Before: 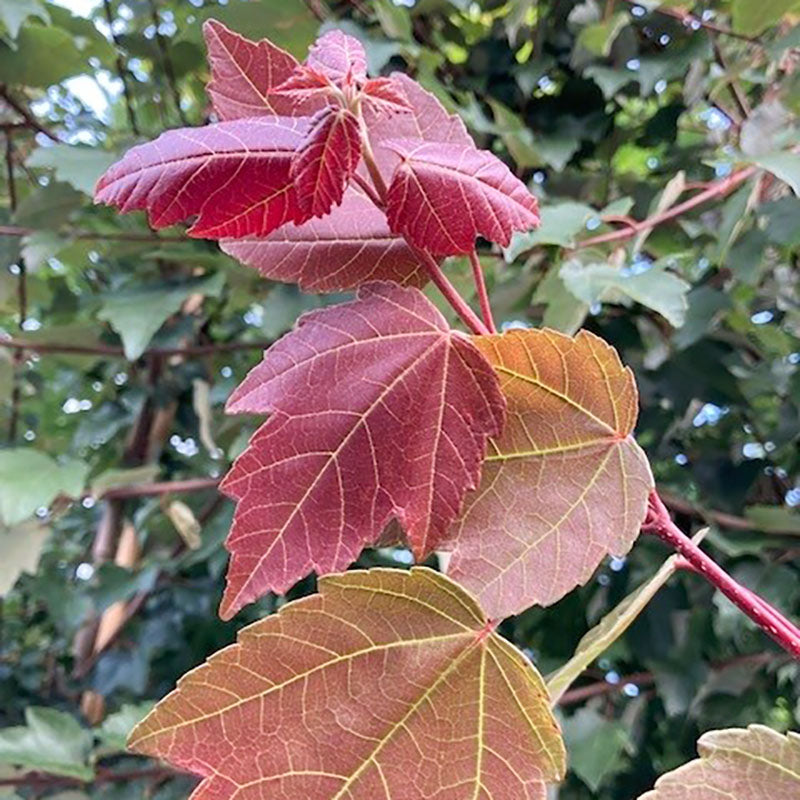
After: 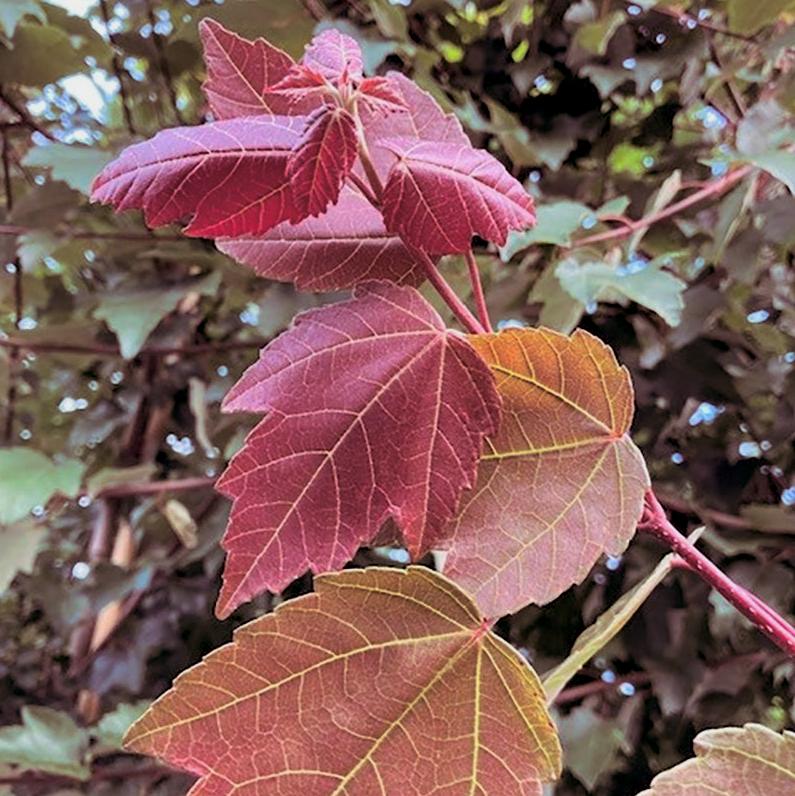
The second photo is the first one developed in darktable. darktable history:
split-toning: shadows › saturation 0.41, highlights › saturation 0, compress 33.55%
exposure: black level correction 0.006, exposure -0.226 EV, compensate highlight preservation false
crop and rotate: left 0.614%, top 0.179%, bottom 0.309%
contrast brightness saturation: contrast 0.04, saturation 0.16
